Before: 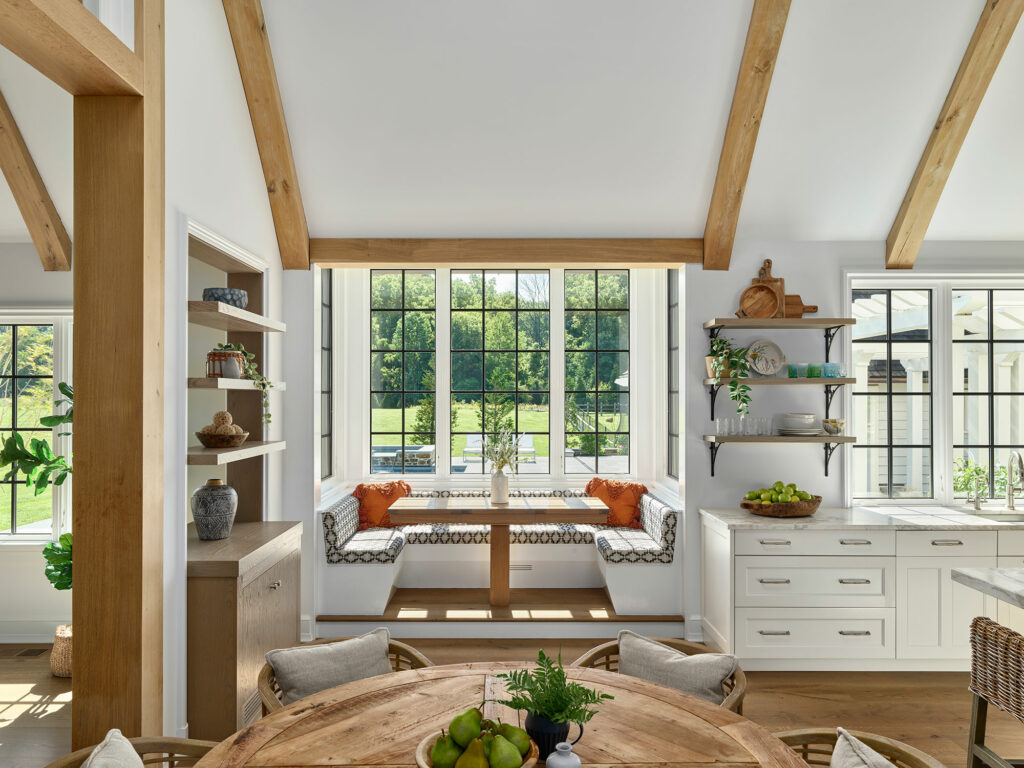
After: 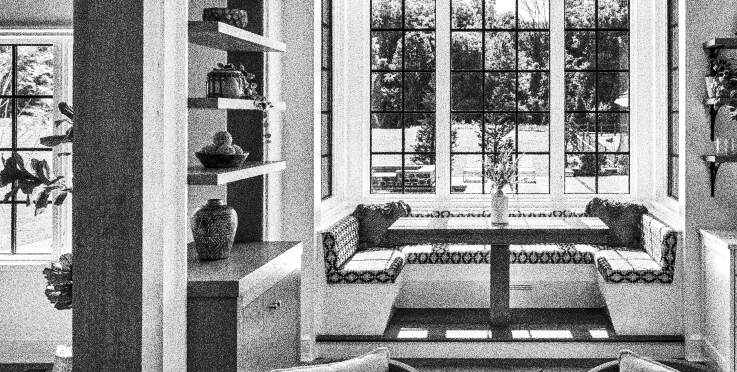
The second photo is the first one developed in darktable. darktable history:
grain: coarseness 30.02 ISO, strength 100%
contrast brightness saturation: contrast 0.28
local contrast: detail 130%
levels: mode automatic, black 0.023%, white 99.97%, levels [0.062, 0.494, 0.925]
monochrome: size 1
shadows and highlights: shadows 20.91, highlights -82.73, soften with gaussian
crop: top 36.498%, right 27.964%, bottom 14.995%
exposure: black level correction 0.001, exposure 0.191 EV, compensate highlight preservation false
